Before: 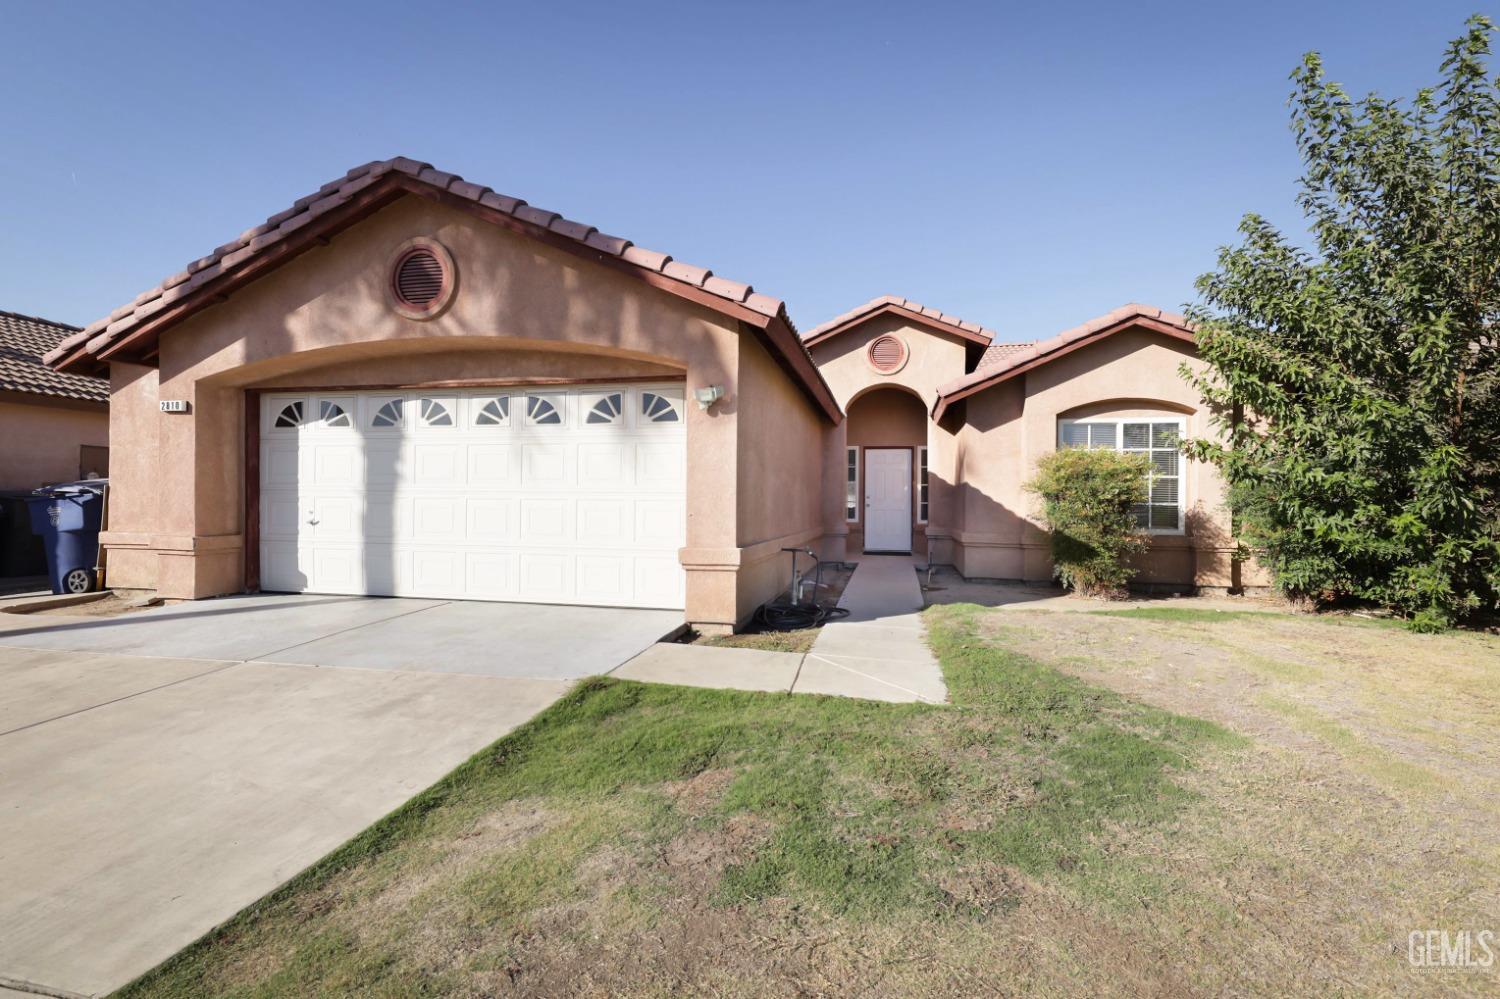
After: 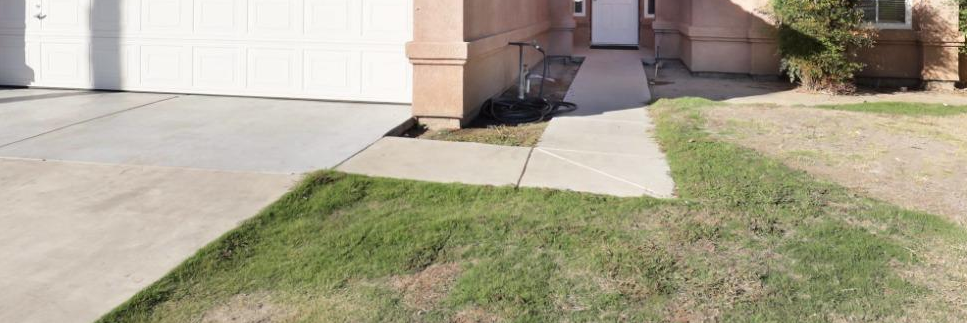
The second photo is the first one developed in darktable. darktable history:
crop: left 18.209%, top 50.738%, right 17.318%, bottom 16.901%
